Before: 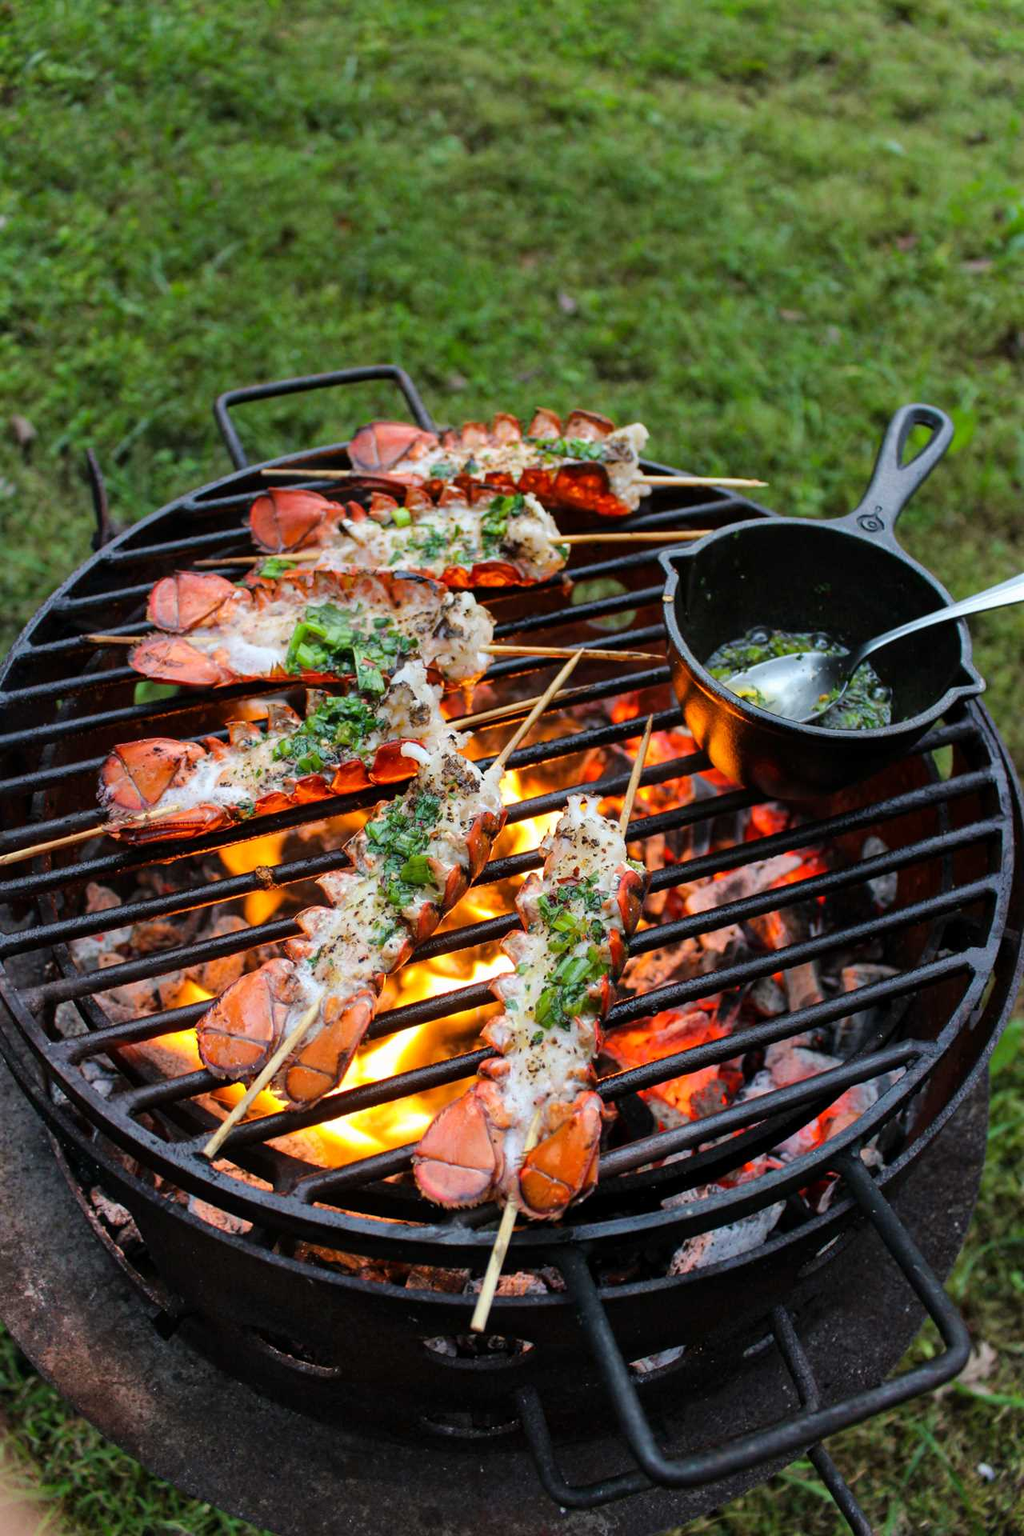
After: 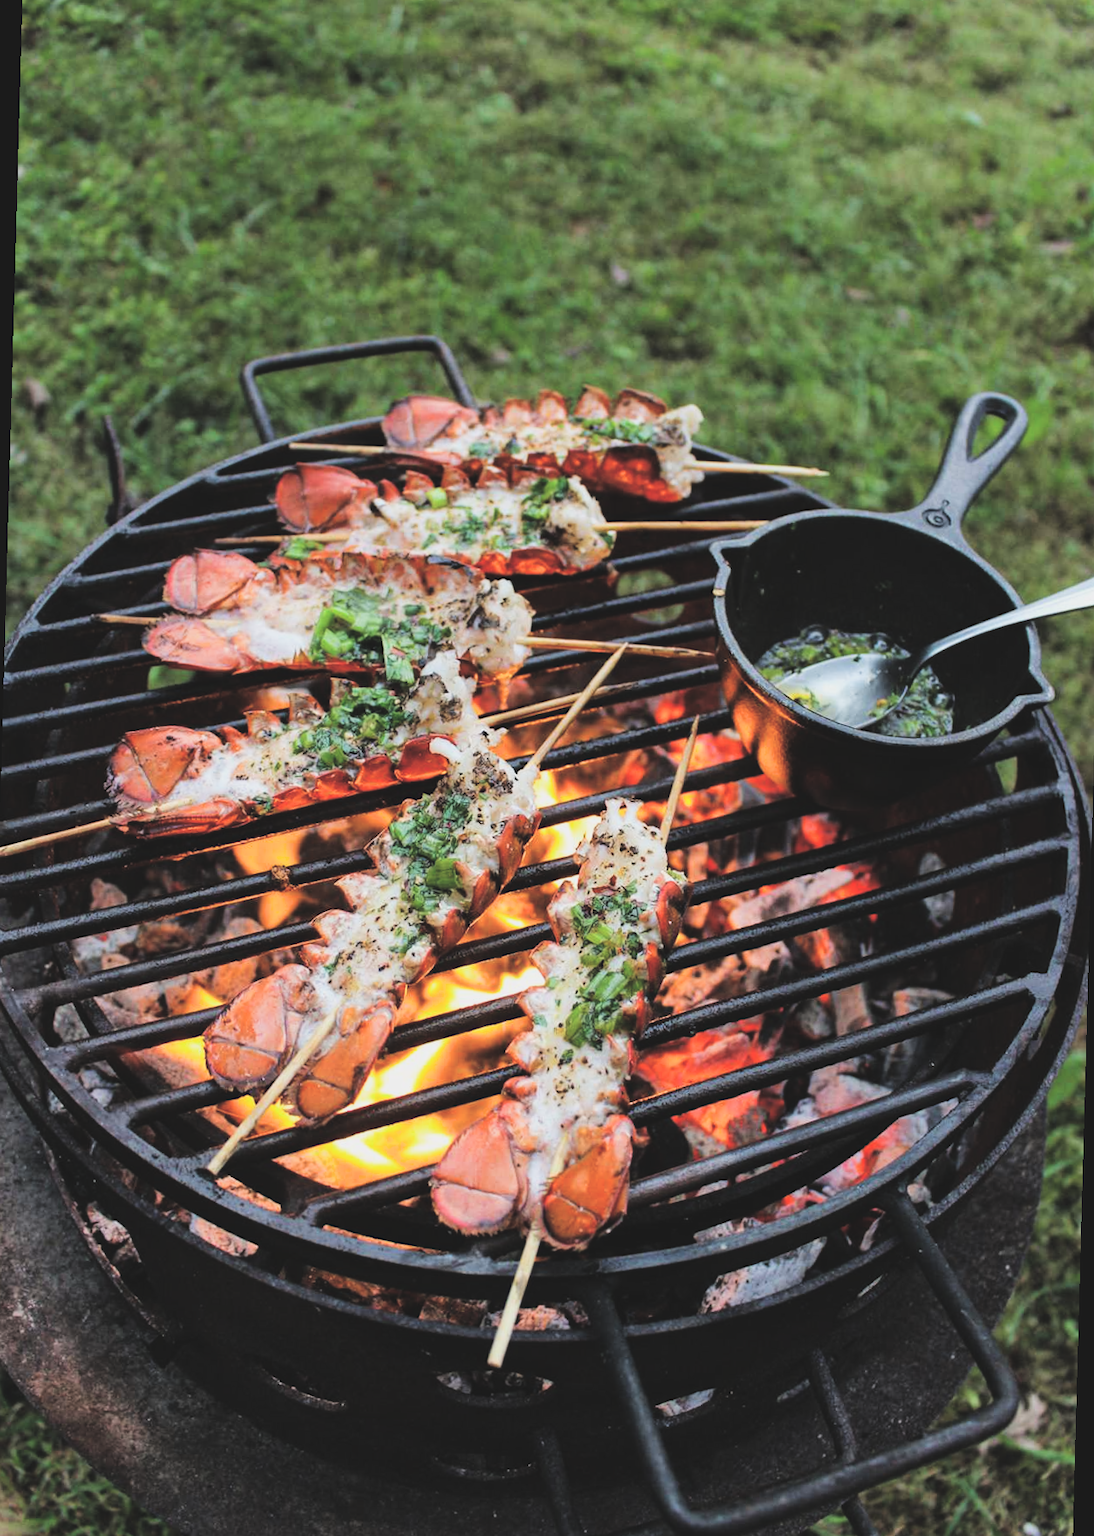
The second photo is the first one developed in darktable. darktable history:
filmic rgb: black relative exposure -5 EV, white relative exposure 3.5 EV, hardness 3.19, contrast 1.4, highlights saturation mix -50%
rotate and perspective: rotation 1.57°, crop left 0.018, crop right 0.982, crop top 0.039, crop bottom 0.961
exposure: black level correction -0.041, exposure 0.064 EV, compensate highlight preservation false
